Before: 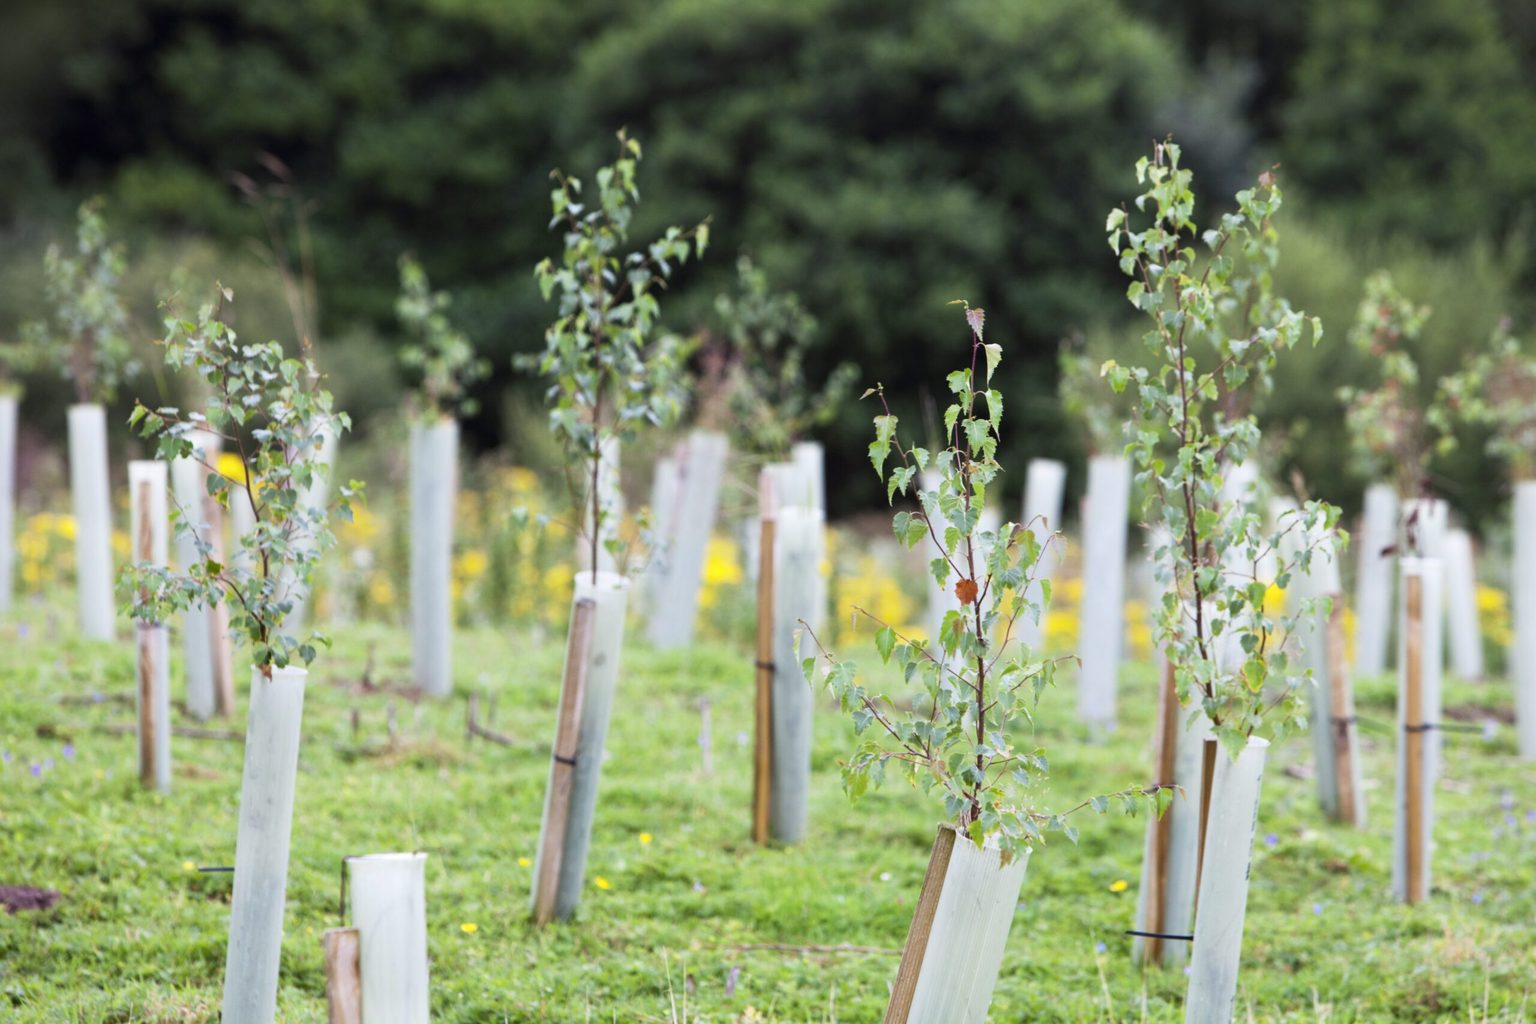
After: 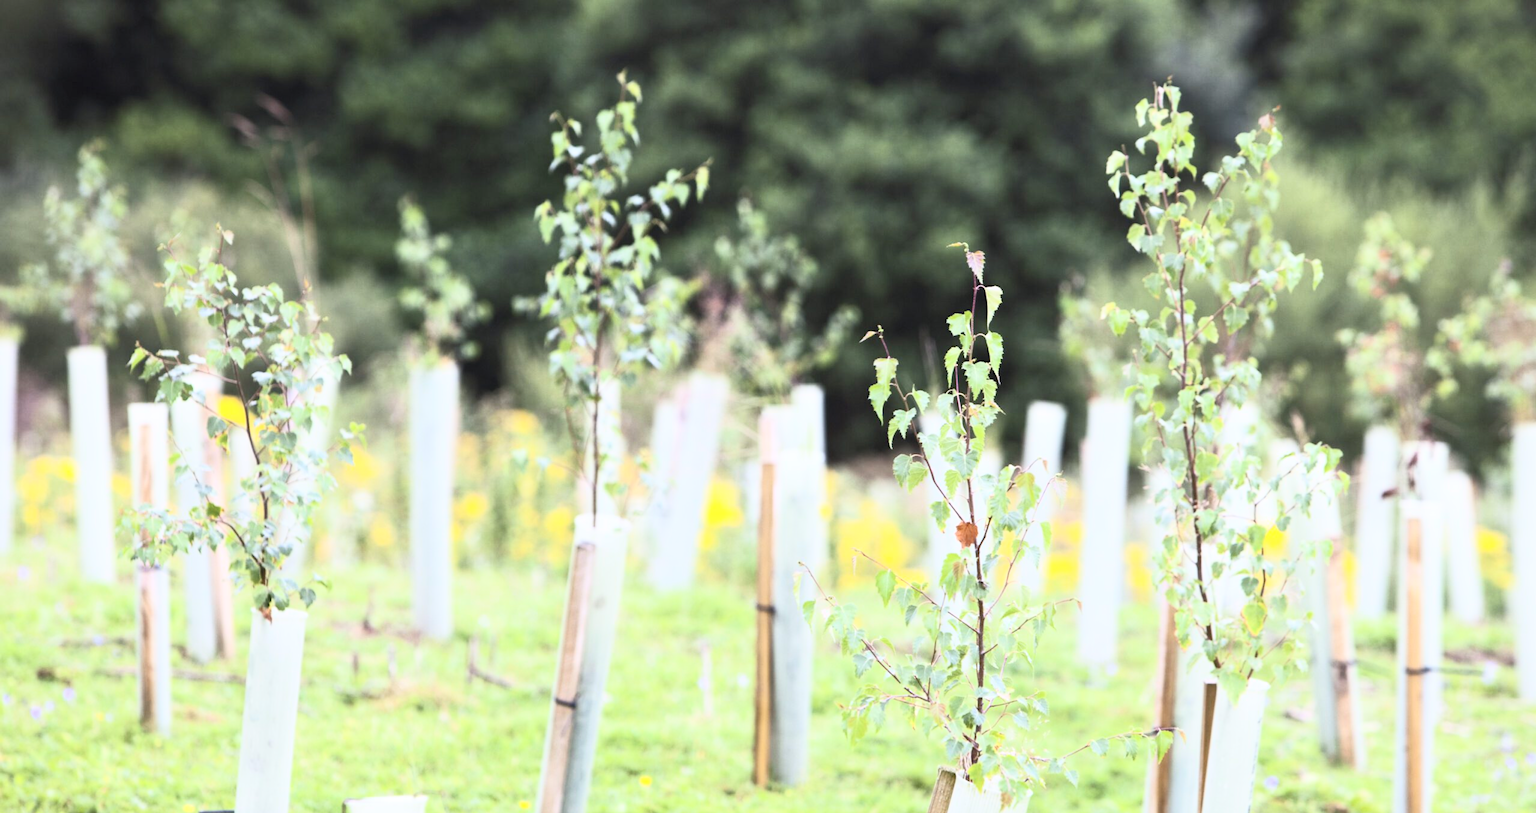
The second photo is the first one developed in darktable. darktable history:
crop and rotate: top 5.667%, bottom 14.937%
contrast brightness saturation: contrast 0.39, brightness 0.53
